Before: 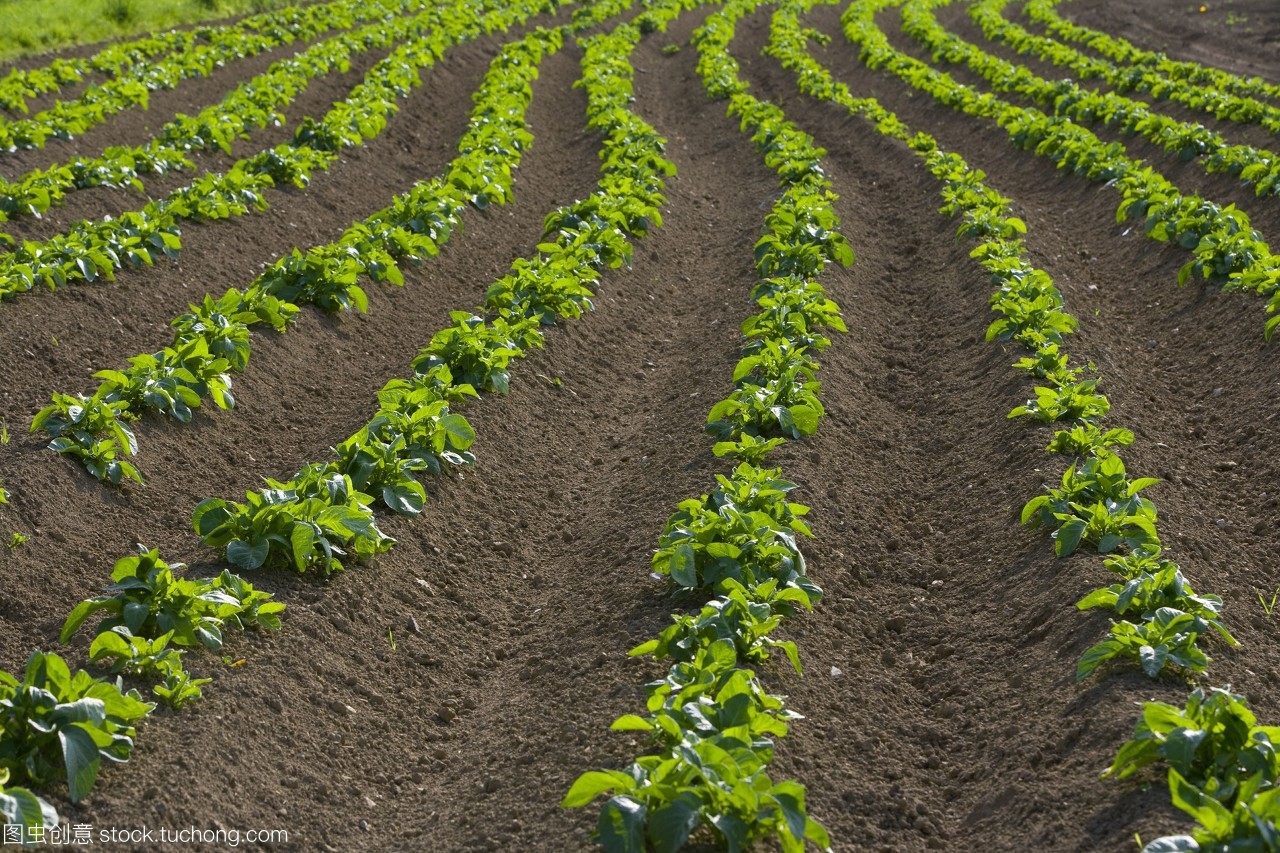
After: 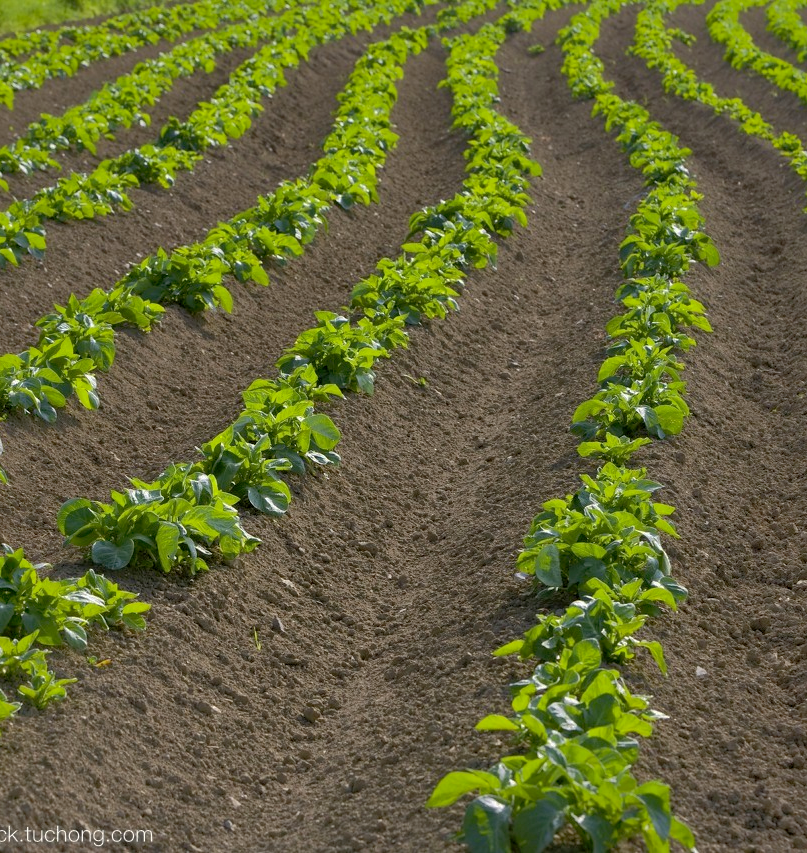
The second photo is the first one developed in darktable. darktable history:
crop: left 10.606%, right 26.337%
exposure: black level correction 0.005, exposure 0.001 EV, compensate exposure bias true, compensate highlight preservation false
shadows and highlights: shadows 61.18, highlights -59.93
